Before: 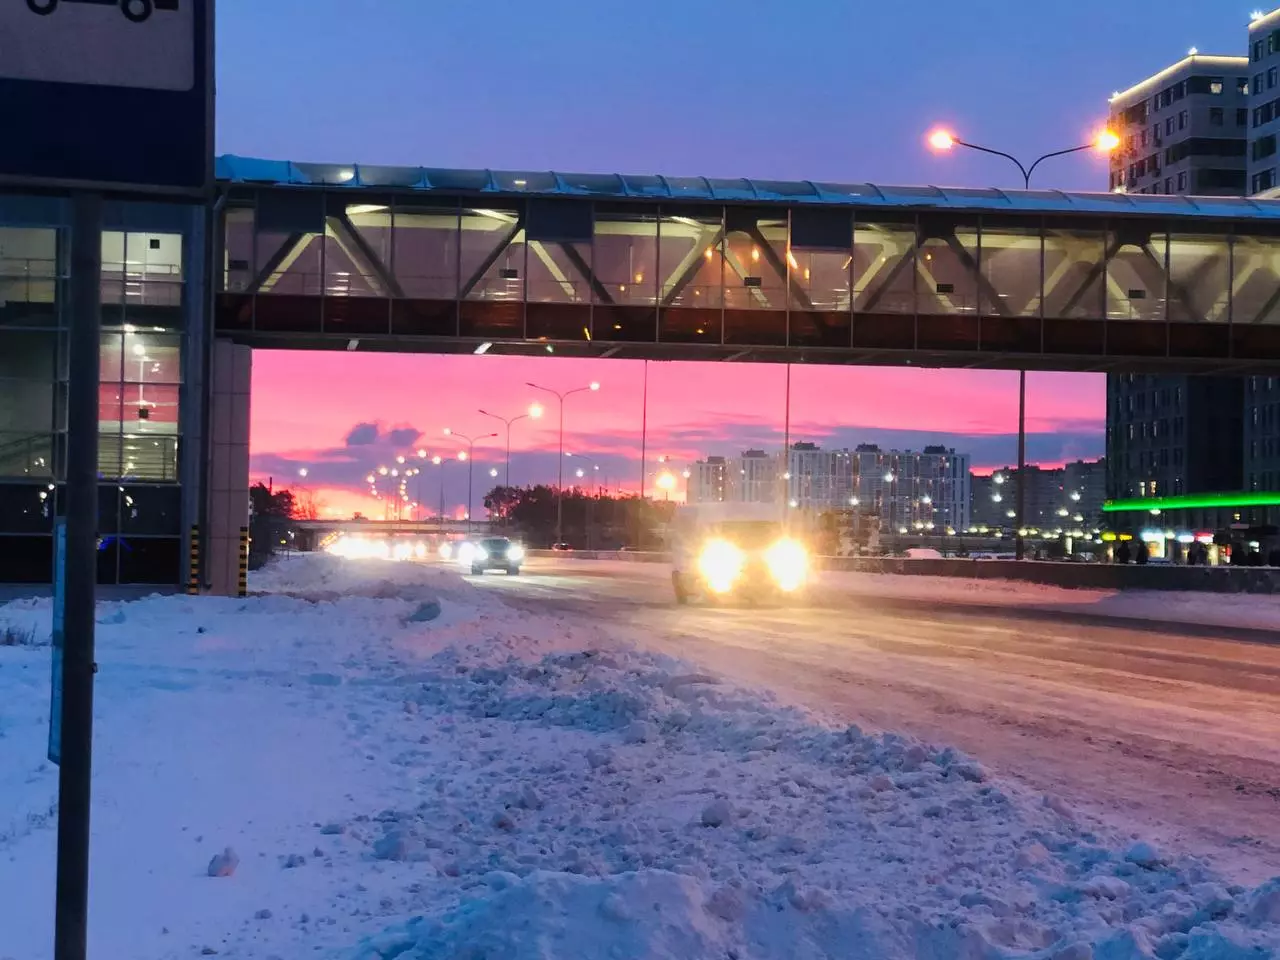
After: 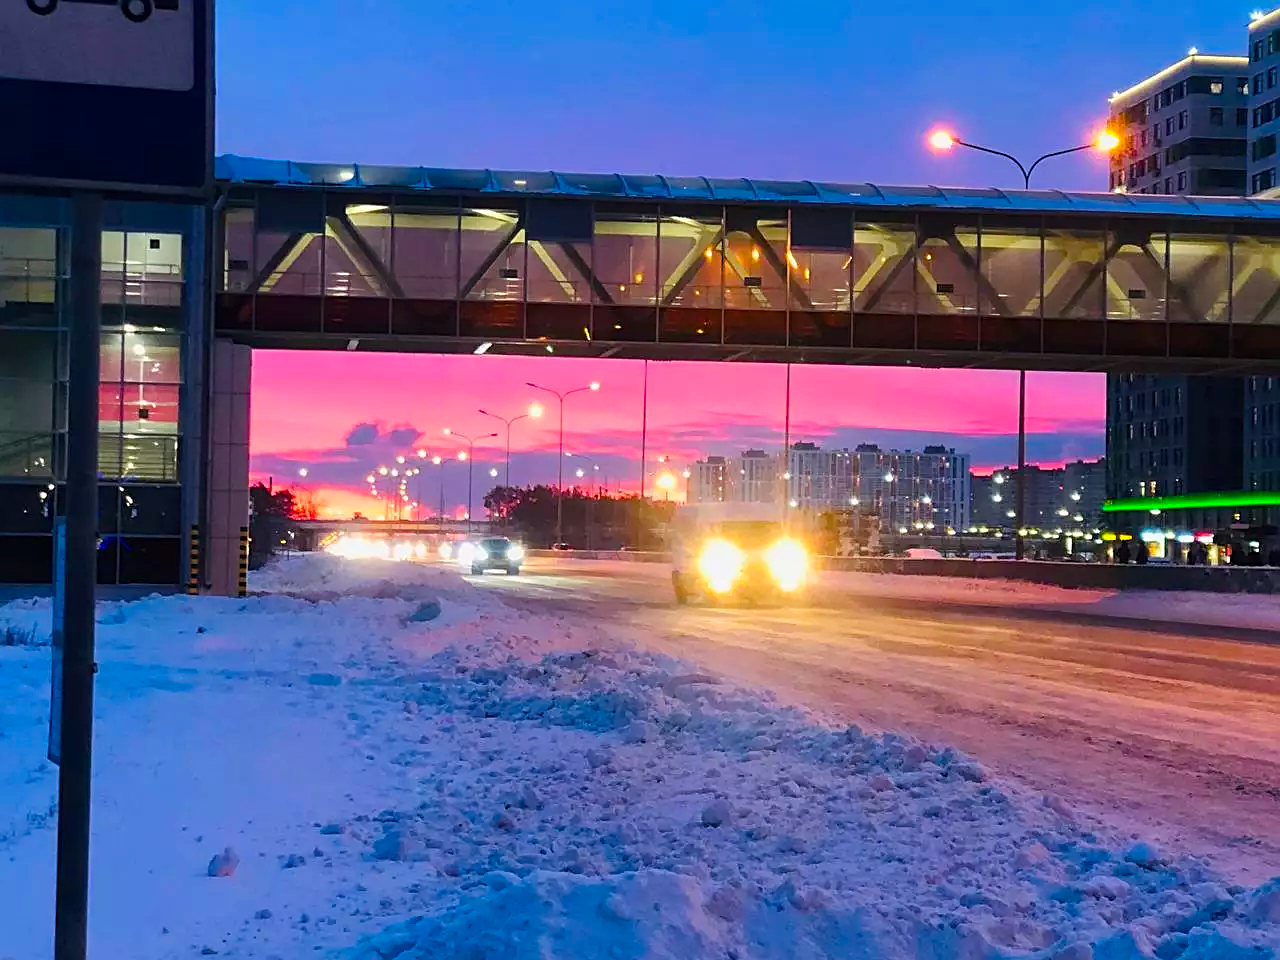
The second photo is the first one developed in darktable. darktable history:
local contrast: mode bilateral grid, contrast 10, coarseness 25, detail 115%, midtone range 0.2
color balance rgb: linear chroma grading › global chroma 15%, perceptual saturation grading › global saturation 30%
sharpen: on, module defaults
